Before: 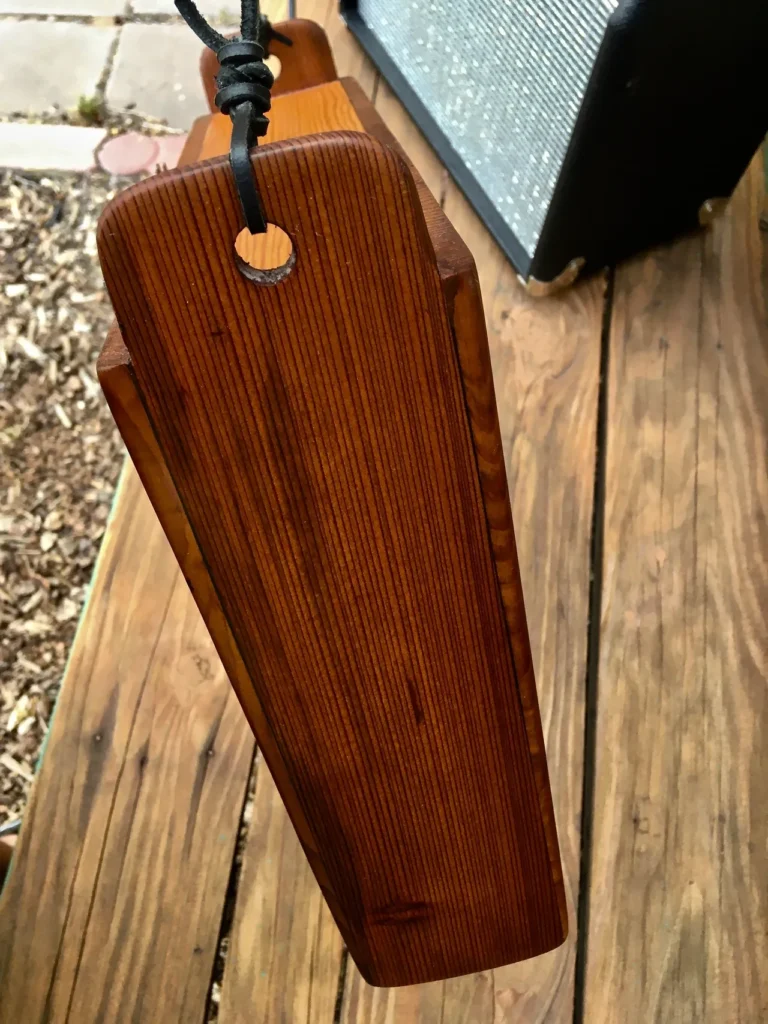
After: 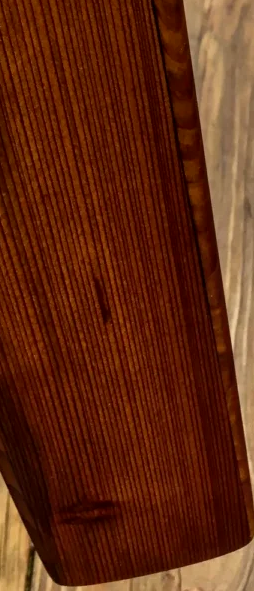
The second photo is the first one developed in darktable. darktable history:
crop: left 40.878%, top 39.176%, right 25.993%, bottom 3.081%
graduated density: on, module defaults
local contrast: detail 130%
color correction: saturation 1.1
